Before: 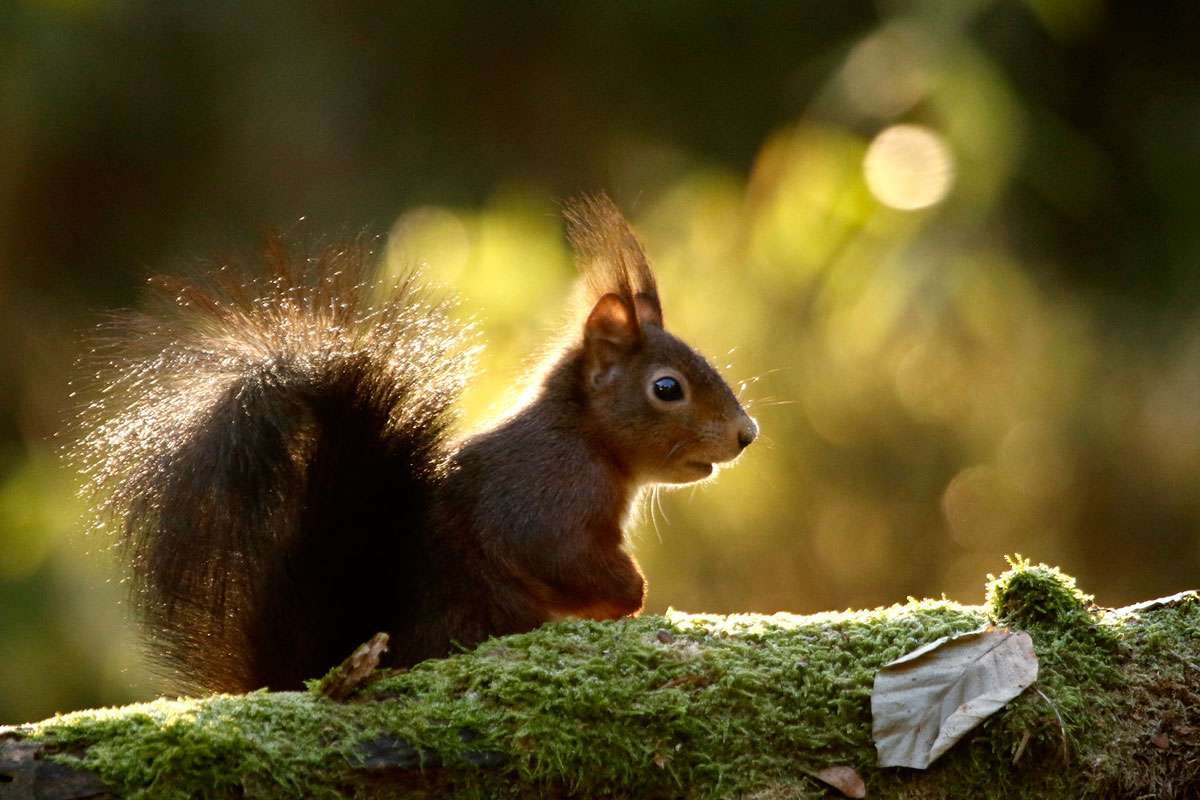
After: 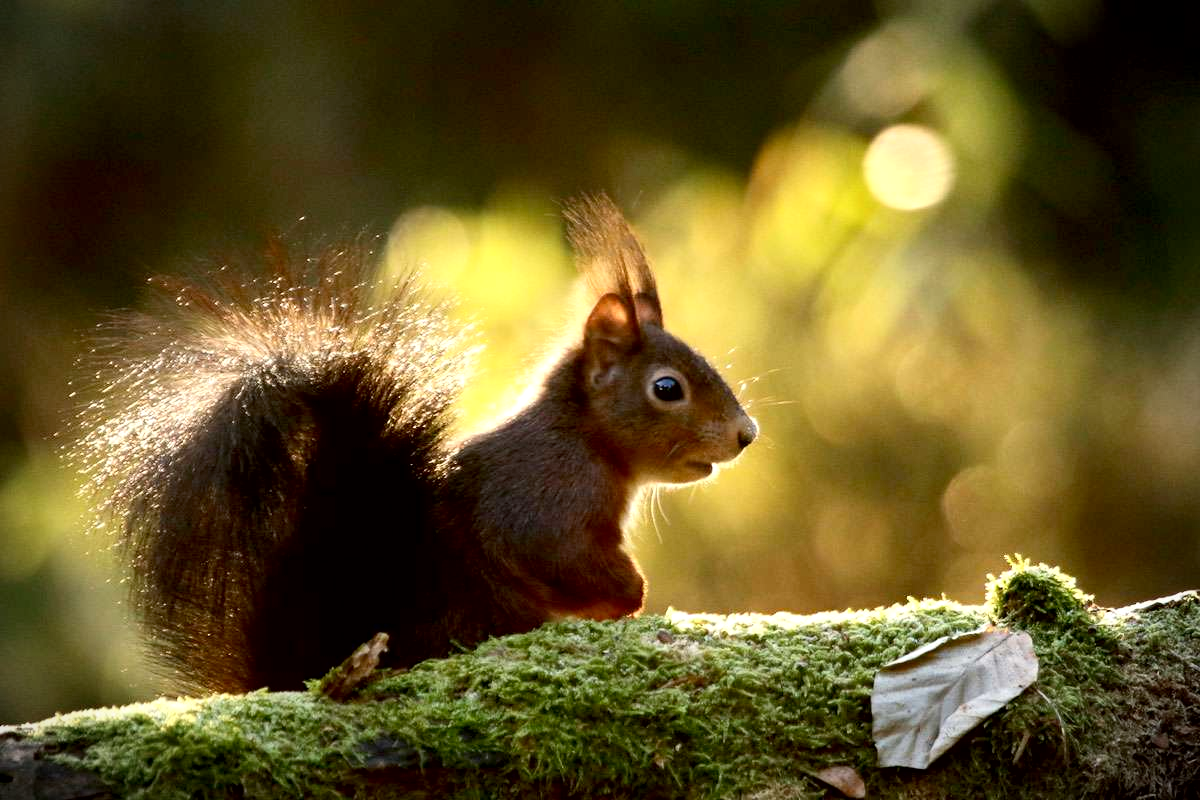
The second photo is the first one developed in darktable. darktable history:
vignetting: fall-off start 89.35%, fall-off radius 44.22%, width/height ratio 1.164
contrast brightness saturation: contrast 0.149, brightness 0.047
exposure: black level correction 0.005, exposure 0.288 EV, compensate highlight preservation false
